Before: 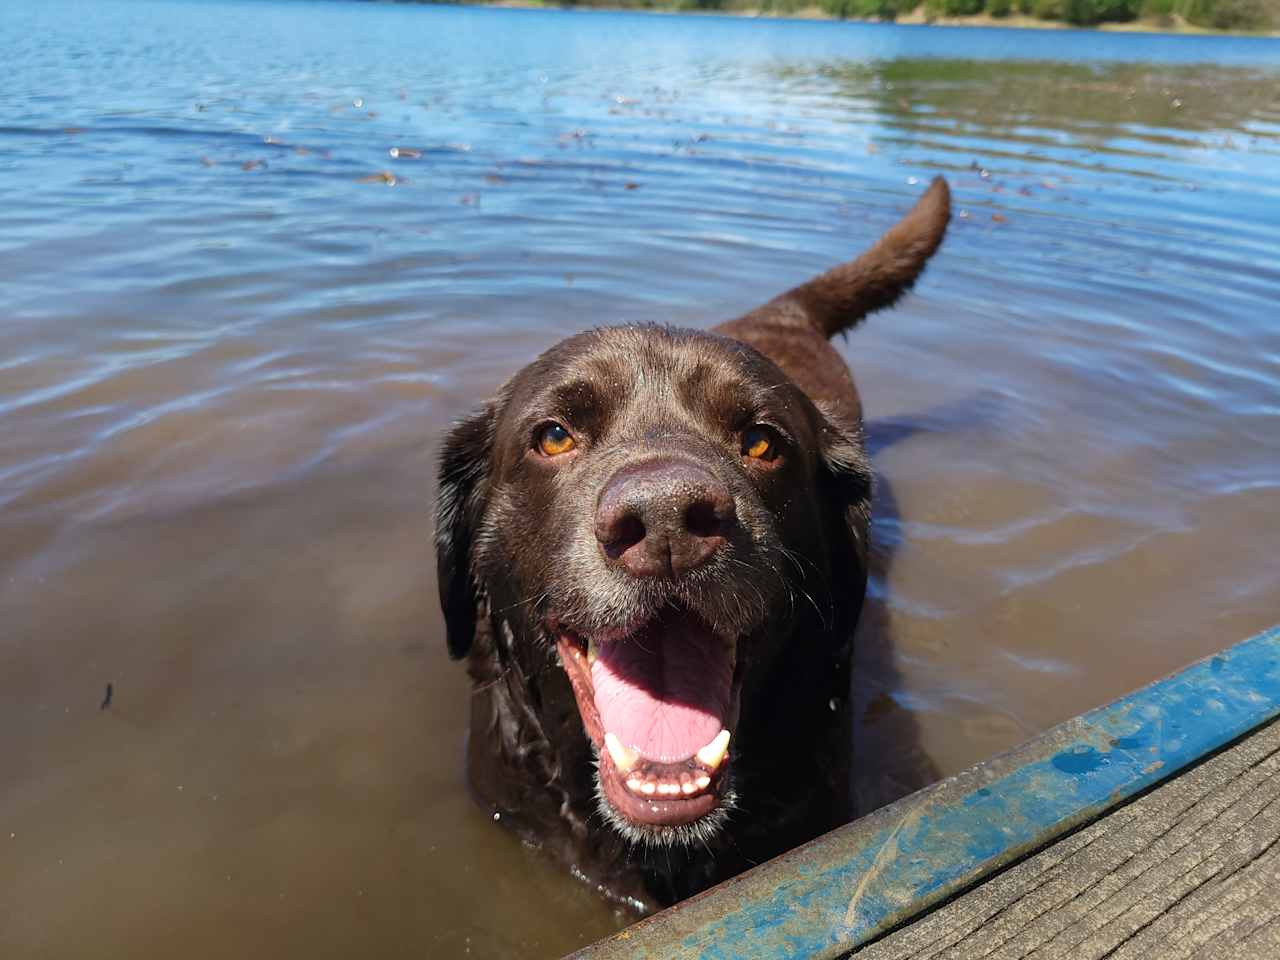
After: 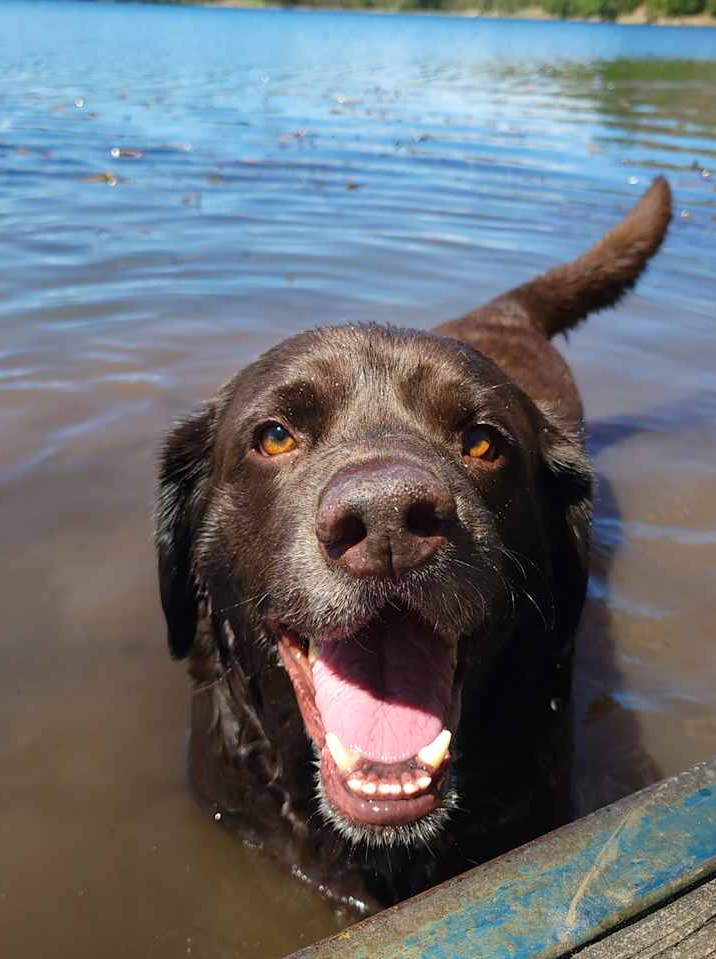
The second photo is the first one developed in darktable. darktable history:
crop: left 21.845%, right 22.168%, bottom 0.001%
